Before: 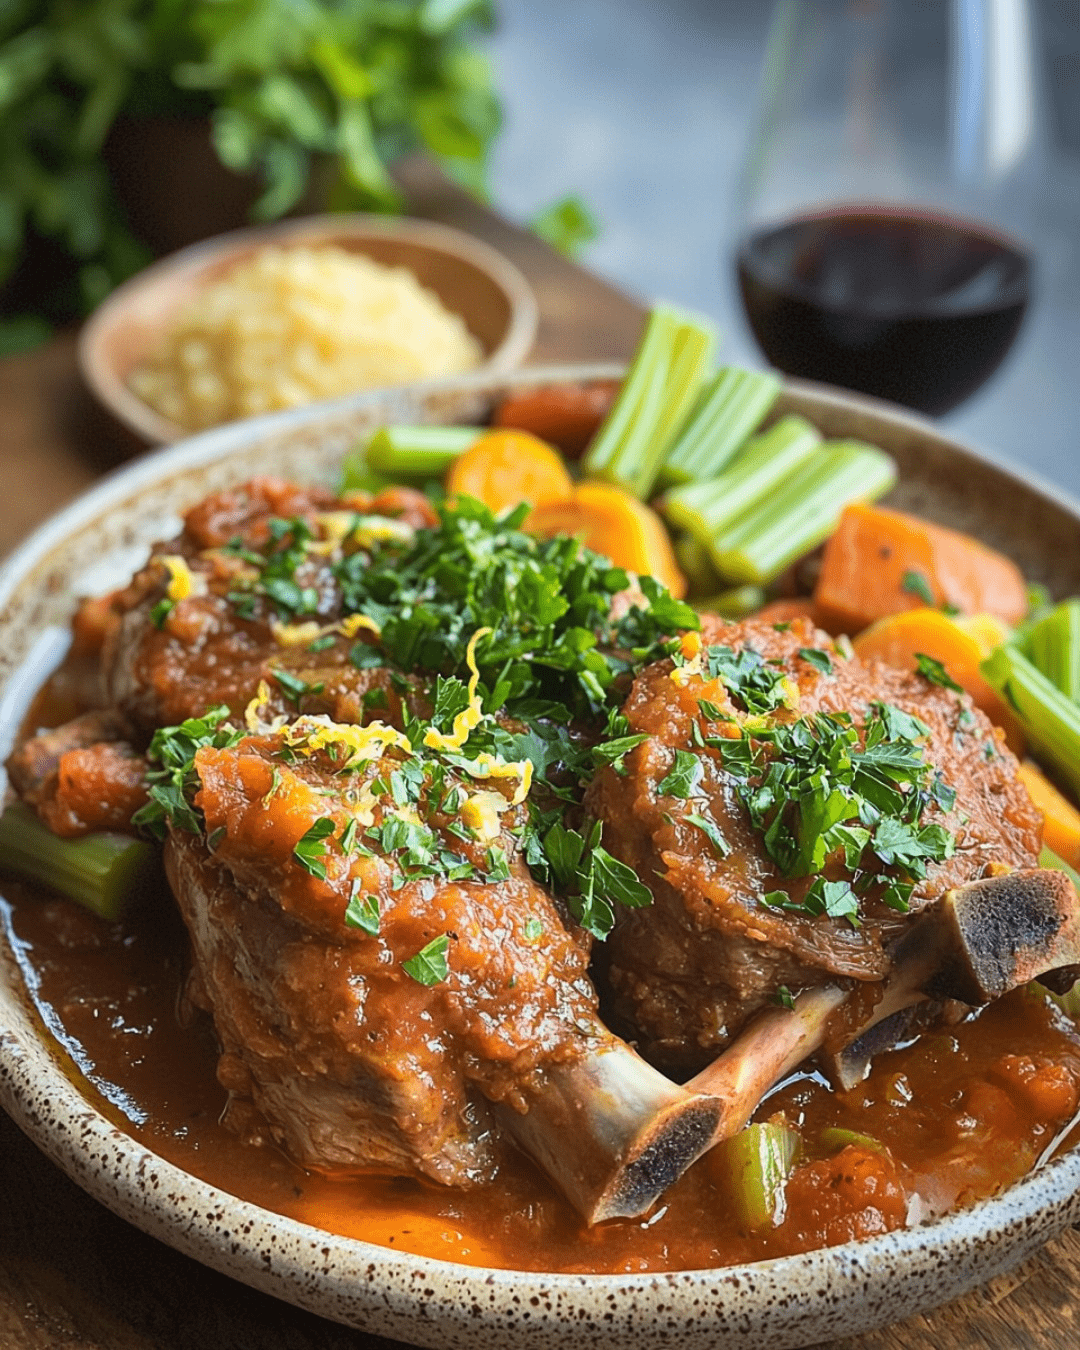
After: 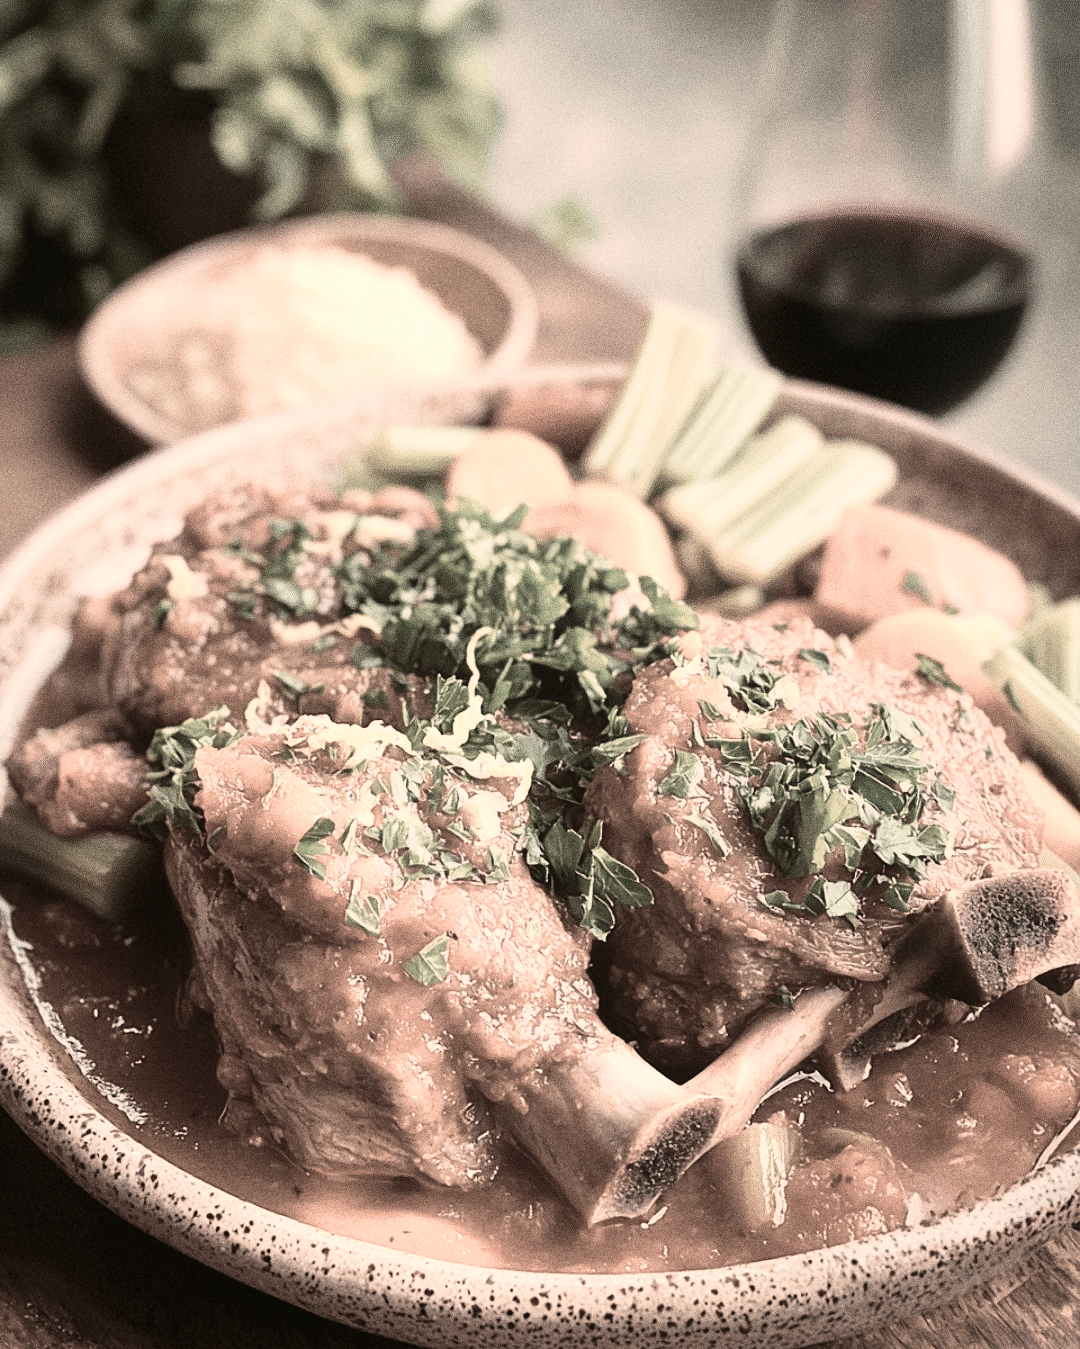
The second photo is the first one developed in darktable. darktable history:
crop: bottom 0.071%
contrast equalizer: octaves 7, y [[0.6 ×6], [0.55 ×6], [0 ×6], [0 ×6], [0 ×6]], mix -0.3
tone curve: curves: ch0 [(0, 0.011) (0.053, 0.026) (0.174, 0.115) (0.398, 0.444) (0.673, 0.775) (0.829, 0.906) (0.991, 0.981)]; ch1 [(0, 0) (0.276, 0.206) (0.409, 0.383) (0.473, 0.458) (0.492, 0.499) (0.521, 0.502) (0.546, 0.543) (0.585, 0.617) (0.659, 0.686) (0.78, 0.8) (1, 1)]; ch2 [(0, 0) (0.438, 0.449) (0.473, 0.469) (0.503, 0.5) (0.523, 0.538) (0.562, 0.598) (0.612, 0.635) (0.695, 0.713) (1, 1)], color space Lab, independent channels, preserve colors none
color correction: saturation 0.2
grain: coarseness 0.09 ISO, strength 40%
velvia: strength 30%
white balance: red 1.467, blue 0.684
